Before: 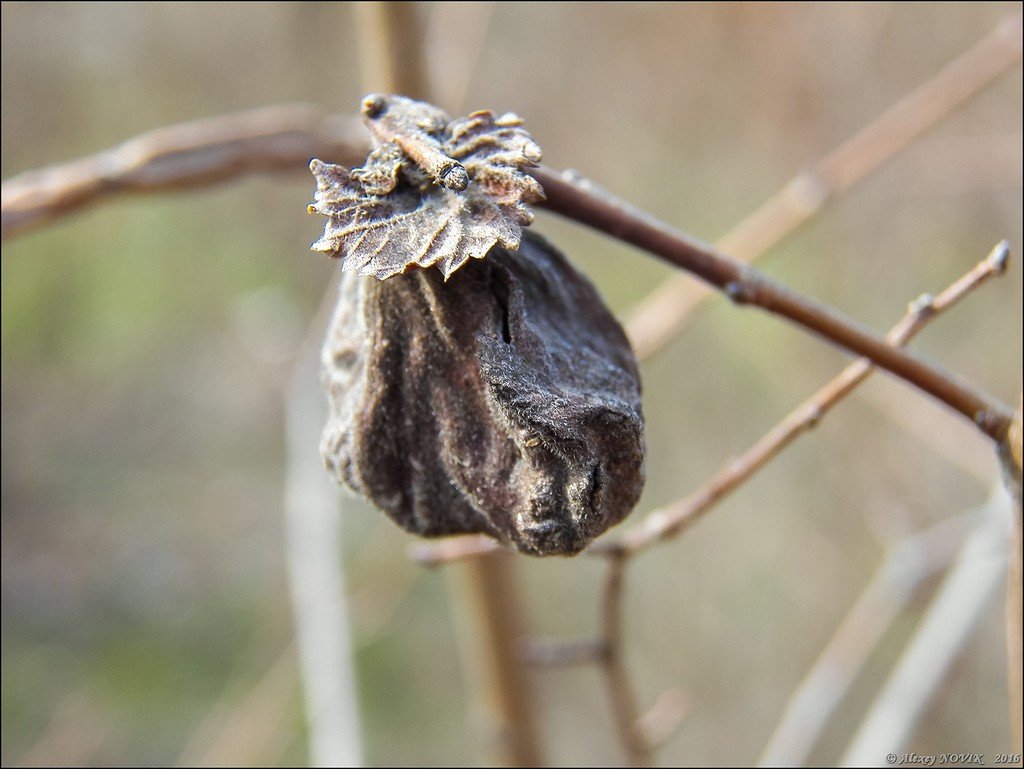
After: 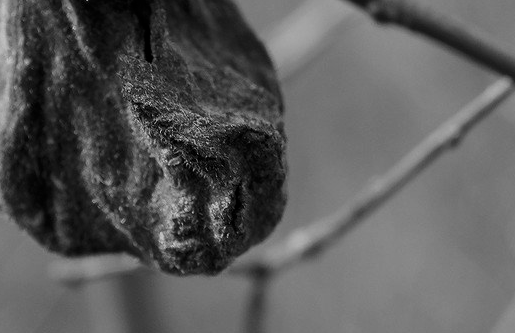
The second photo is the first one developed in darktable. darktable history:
contrast brightness saturation: brightness -0.25, saturation 0.2
crop: left 35.03%, top 36.625%, right 14.663%, bottom 20.057%
monochrome: a 73.58, b 64.21
filmic rgb: black relative exposure -16 EV, threshold -0.33 EV, transition 3.19 EV, structure ↔ texture 100%, target black luminance 0%, hardness 7.57, latitude 72.96%, contrast 0.908, highlights saturation mix 10%, shadows ↔ highlights balance -0.38%, add noise in highlights 0, preserve chrominance no, color science v4 (2020), iterations of high-quality reconstruction 10, enable highlight reconstruction true
